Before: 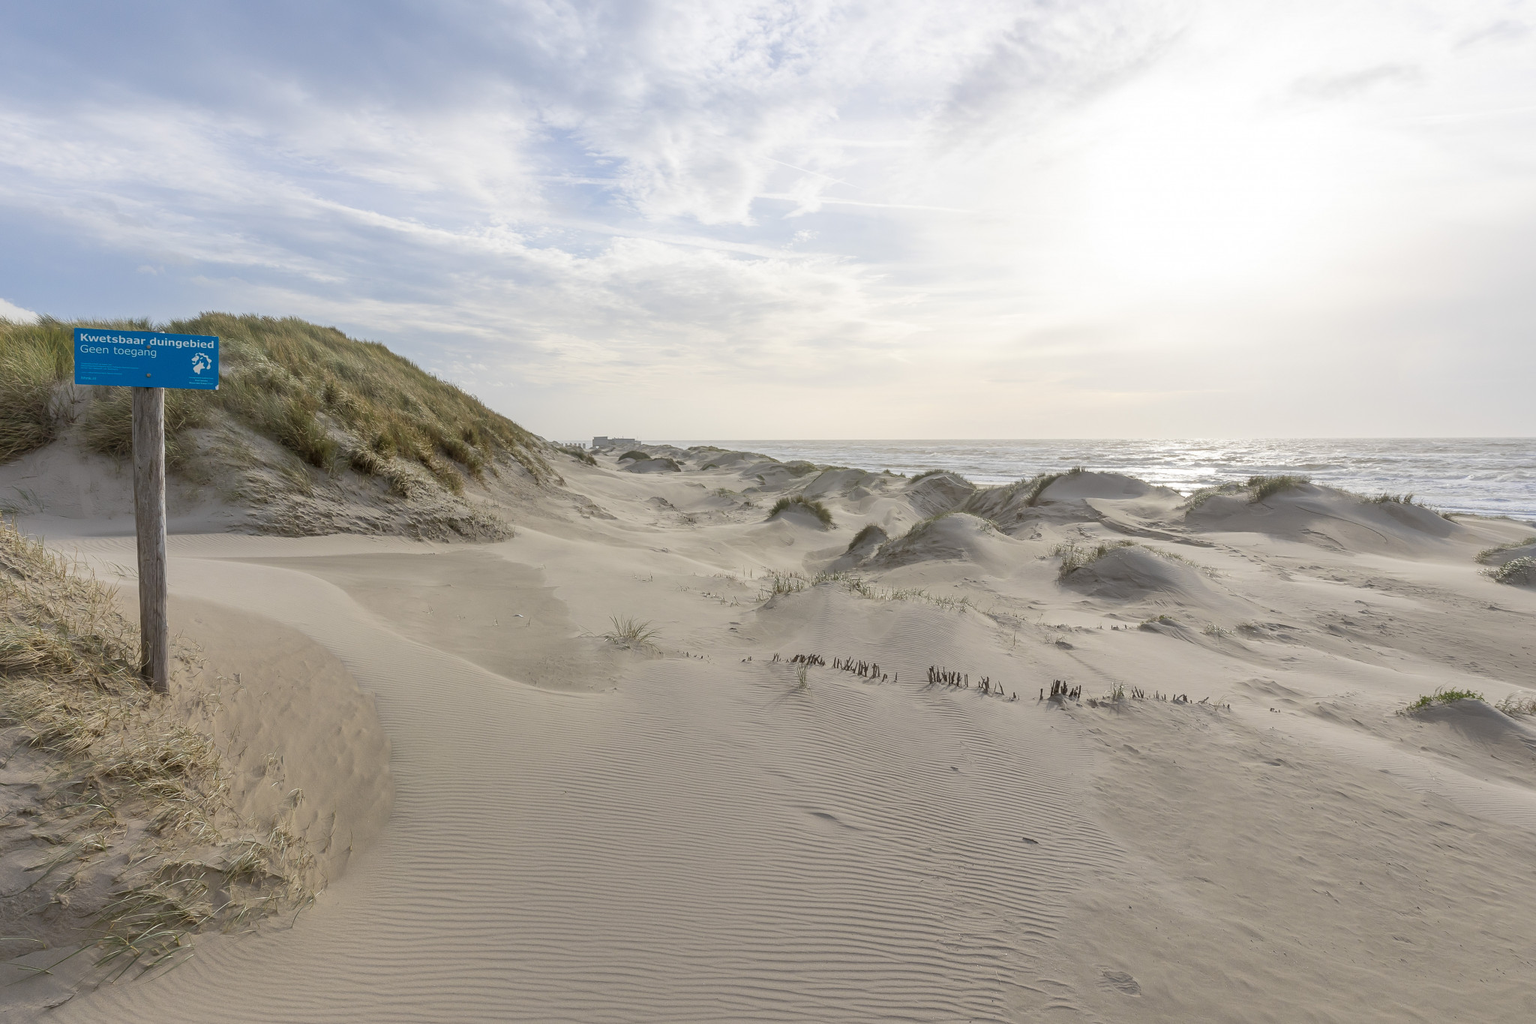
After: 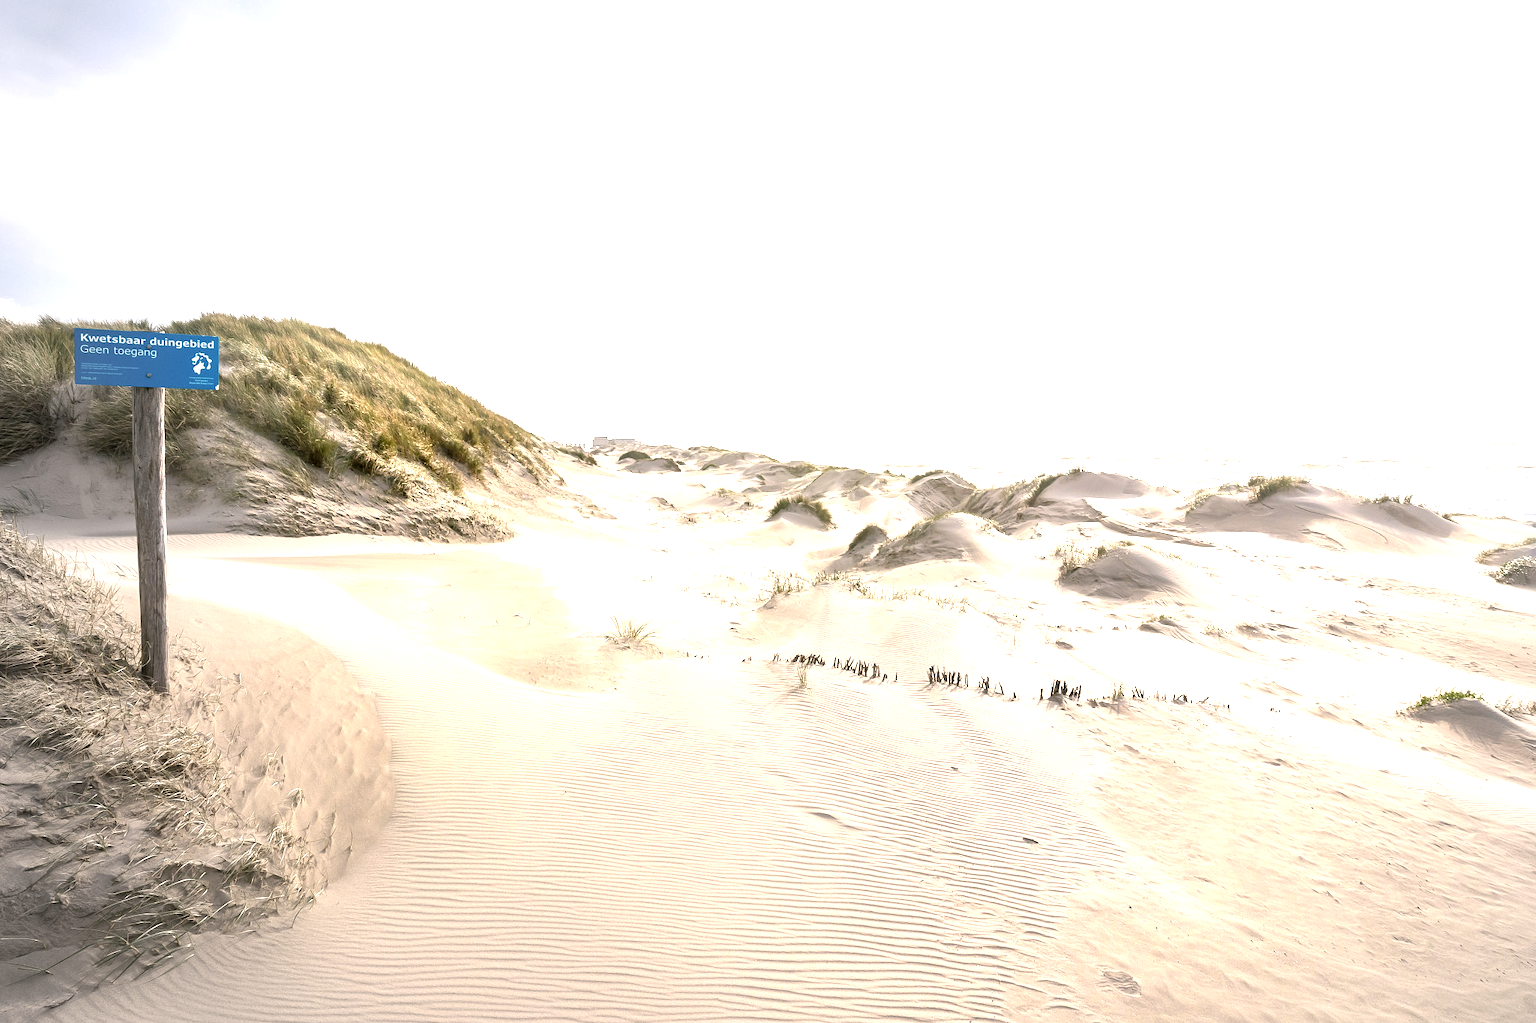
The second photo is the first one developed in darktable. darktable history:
exposure: black level correction 0, exposure 1.2 EV, compensate exposure bias true, compensate highlight preservation false
color balance rgb: shadows lift › chroma 2%, shadows lift › hue 185.64°, power › luminance 1.48%, highlights gain › chroma 3%, highlights gain › hue 54.51°, global offset › luminance -0.4%, perceptual saturation grading › highlights -18.47%, perceptual saturation grading › mid-tones 6.62%, perceptual saturation grading › shadows 28.22%, perceptual brilliance grading › highlights 15.68%, perceptual brilliance grading › shadows -14.29%, global vibrance 25.96%, contrast 6.45%
vignetting: fall-off start 73.57%, center (0.22, -0.235)
